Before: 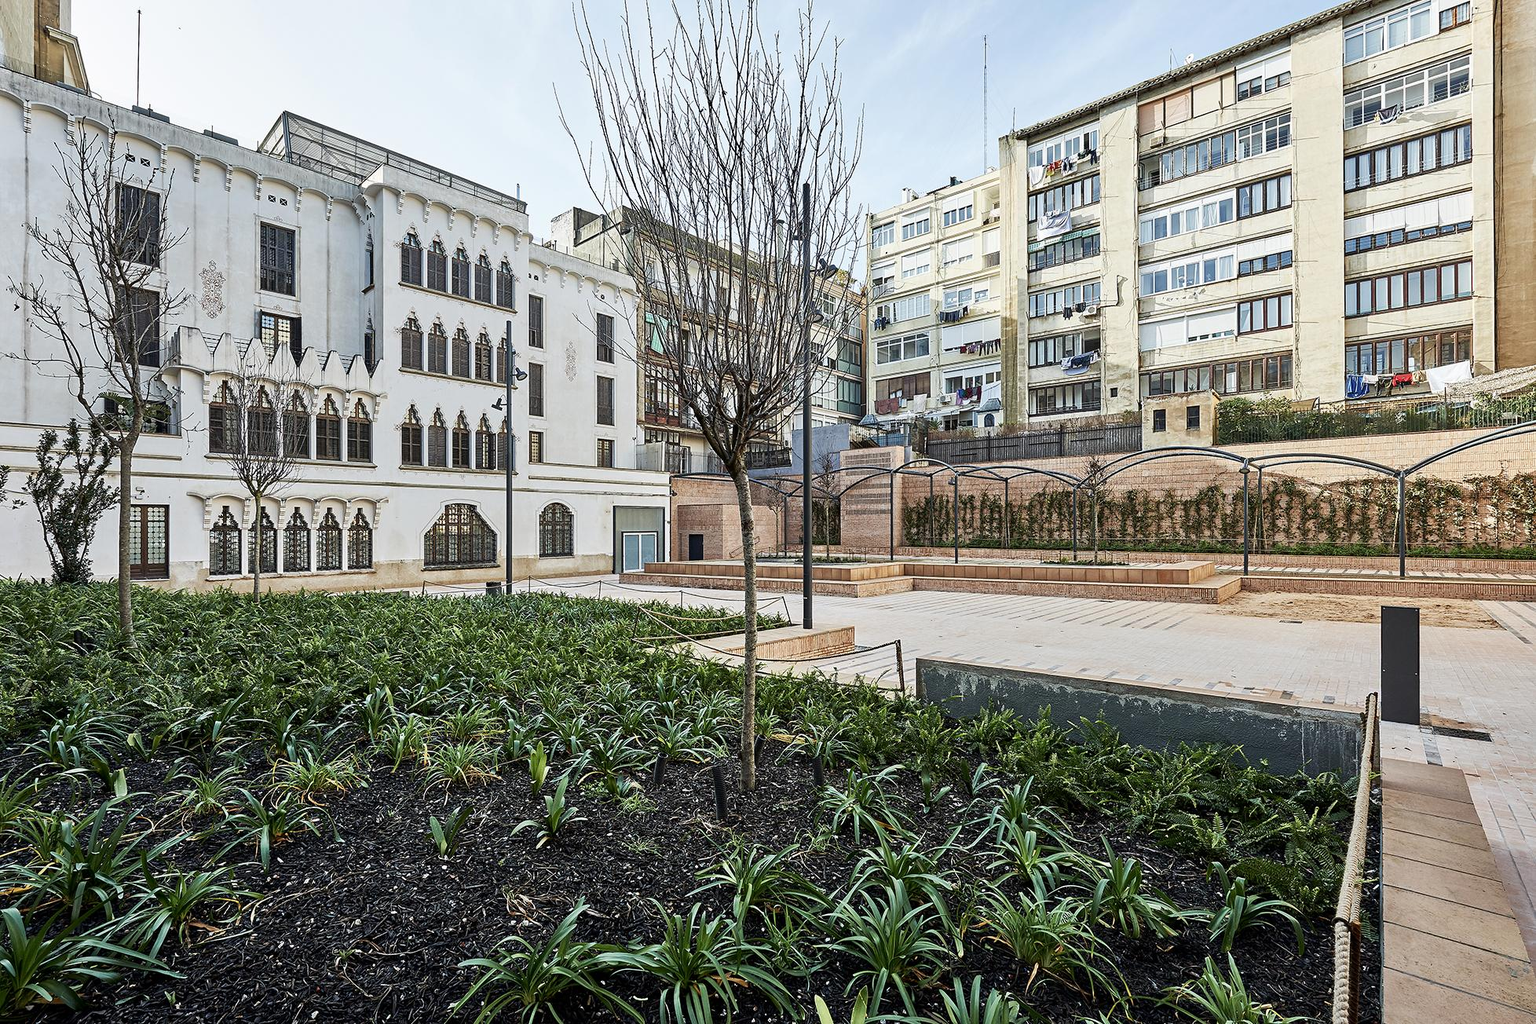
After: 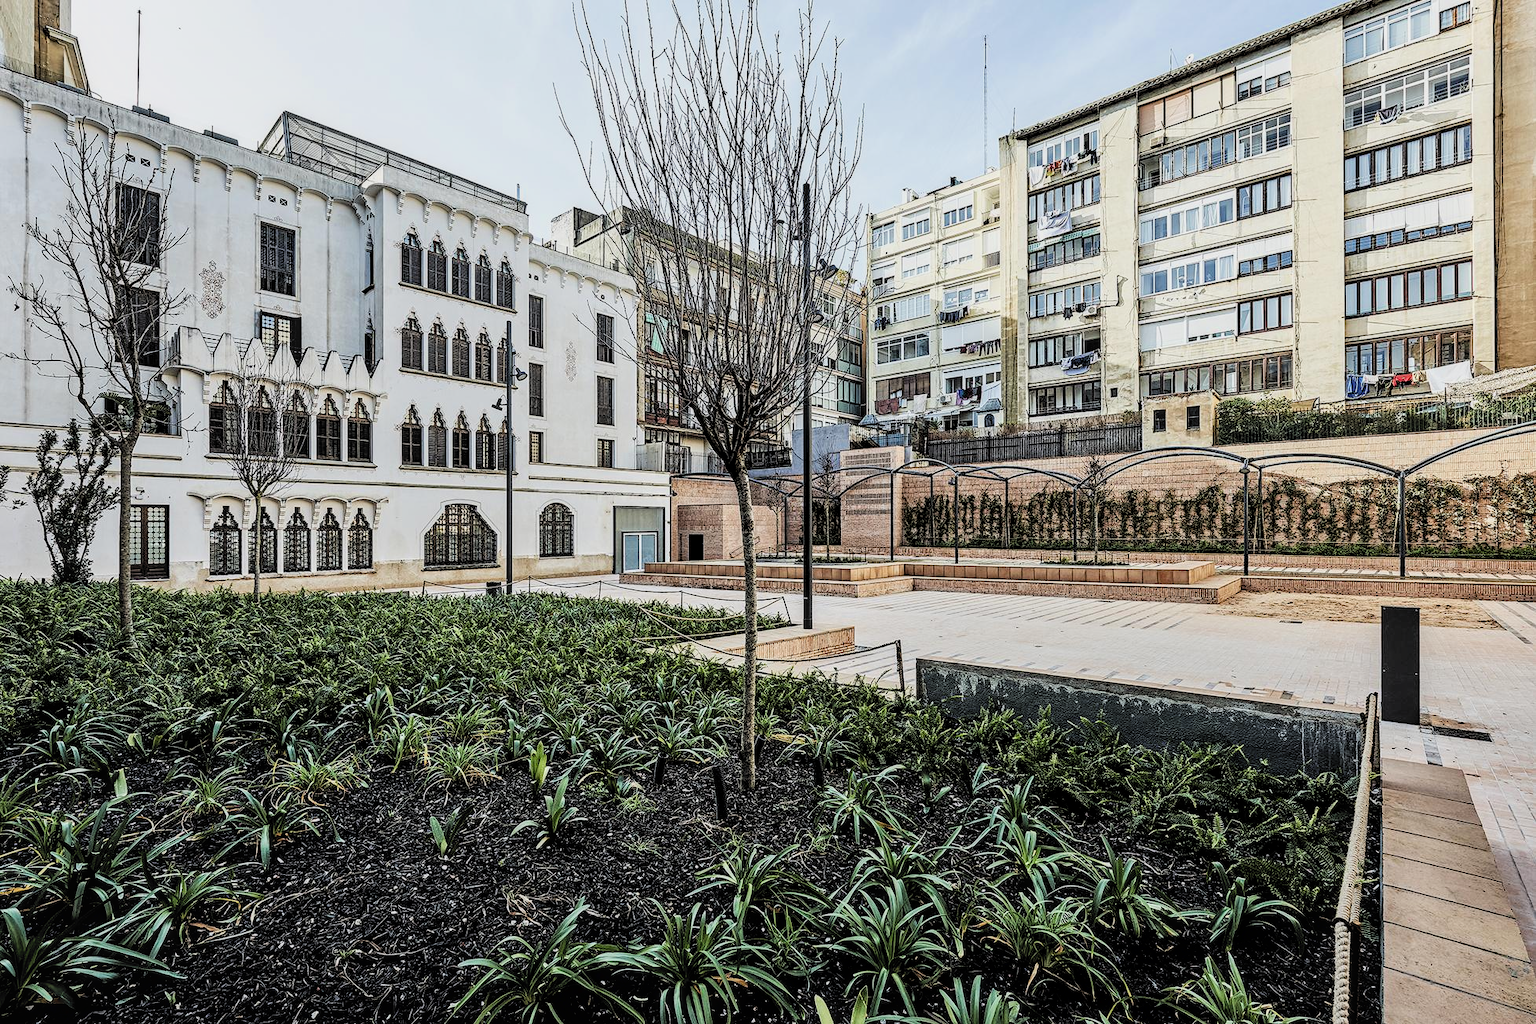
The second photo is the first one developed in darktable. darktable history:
tone equalizer: -8 EV -0.387 EV, -7 EV -0.358 EV, -6 EV -0.351 EV, -5 EV -0.189 EV, -3 EV 0.207 EV, -2 EV 0.307 EV, -1 EV 0.406 EV, +0 EV 0.43 EV, edges refinement/feathering 500, mask exposure compensation -1.57 EV, preserve details no
filmic rgb: black relative exposure -5.03 EV, white relative exposure 3.95 EV, hardness 2.9, contrast 1.099, highlights saturation mix -19.6%, color science v6 (2022)
local contrast: detail 130%
